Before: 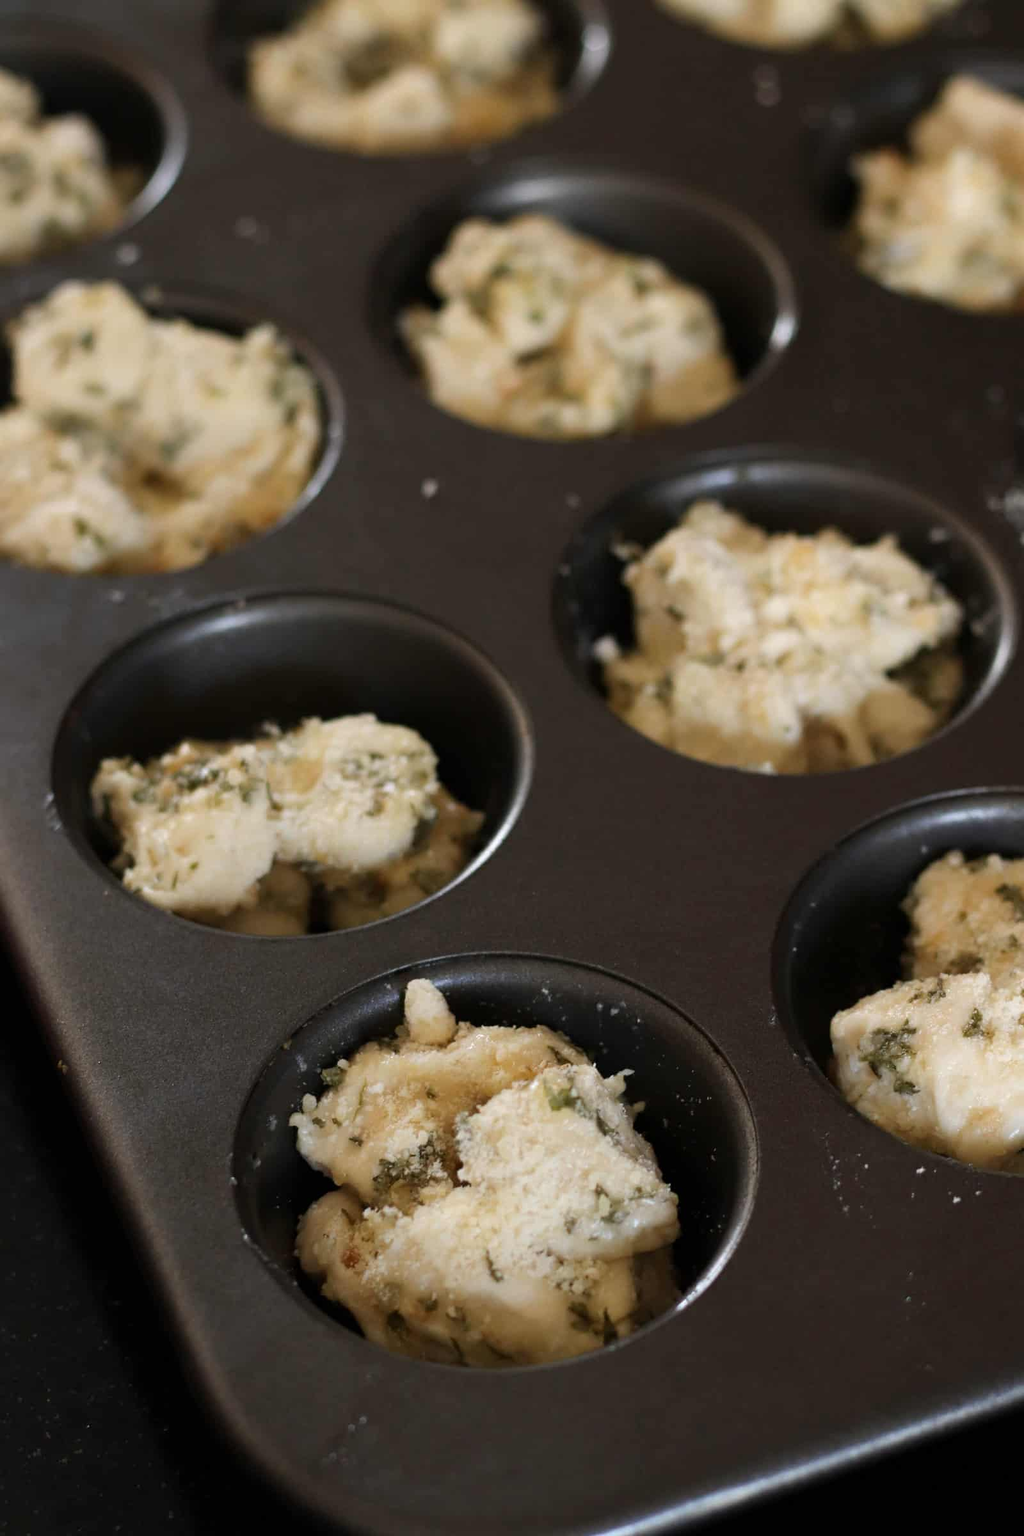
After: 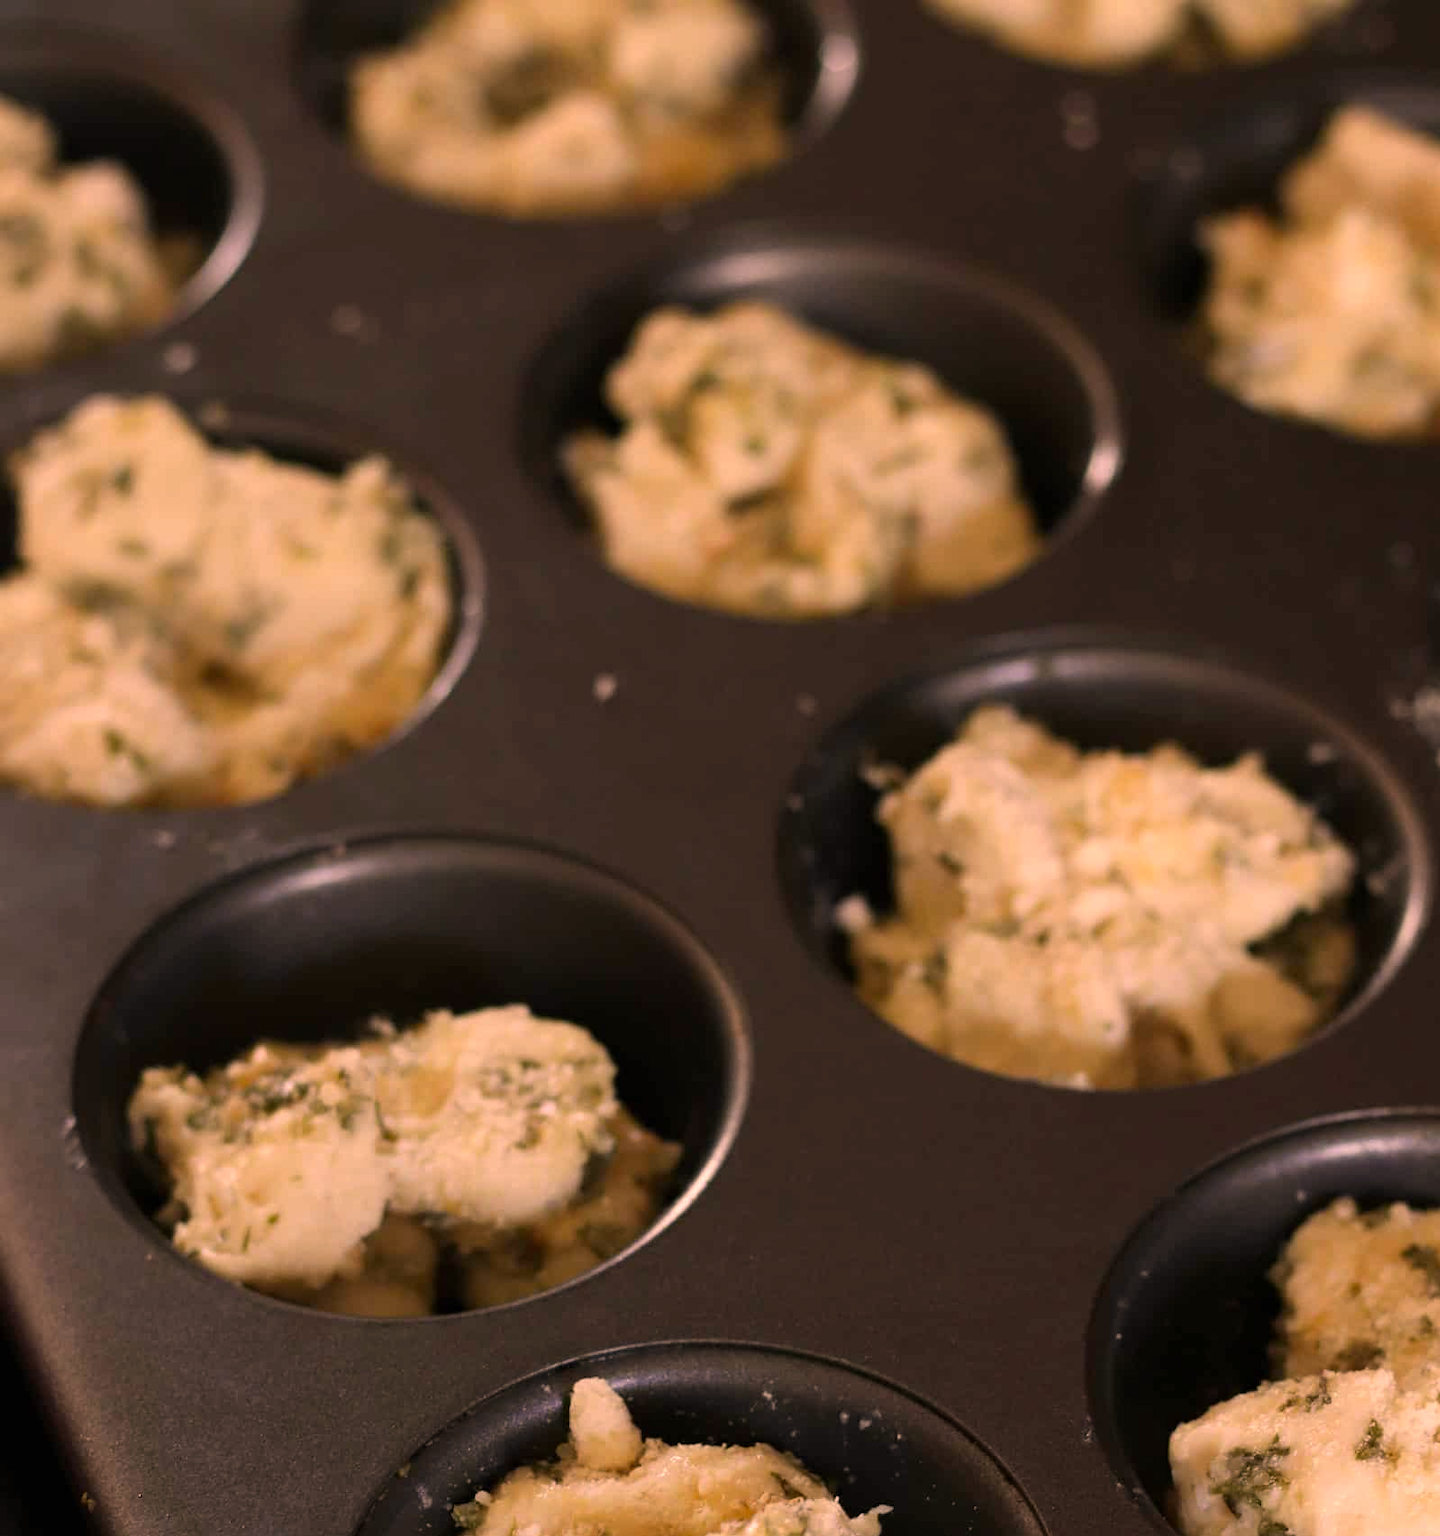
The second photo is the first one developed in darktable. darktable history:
color correction: highlights a* 22.39, highlights b* 22
crop: right 0.001%, bottom 28.926%
